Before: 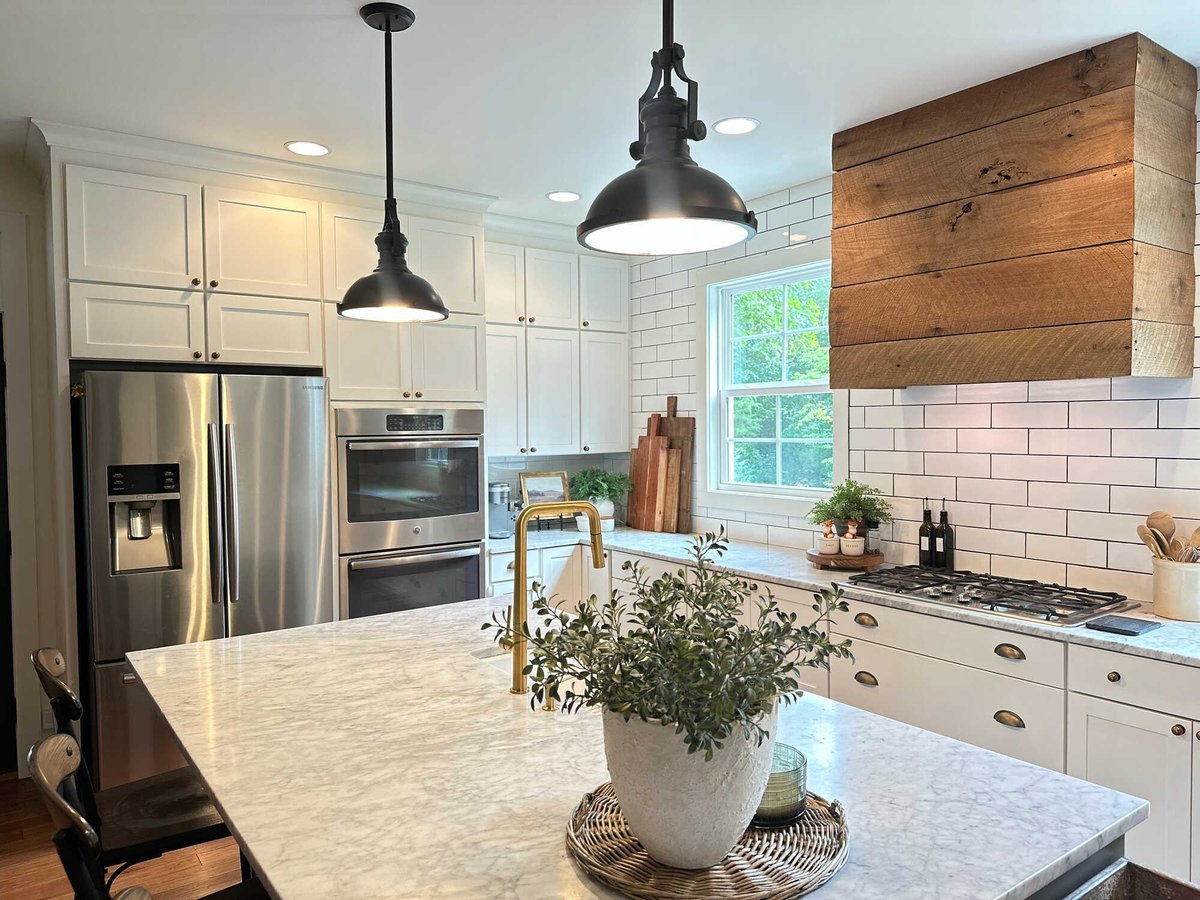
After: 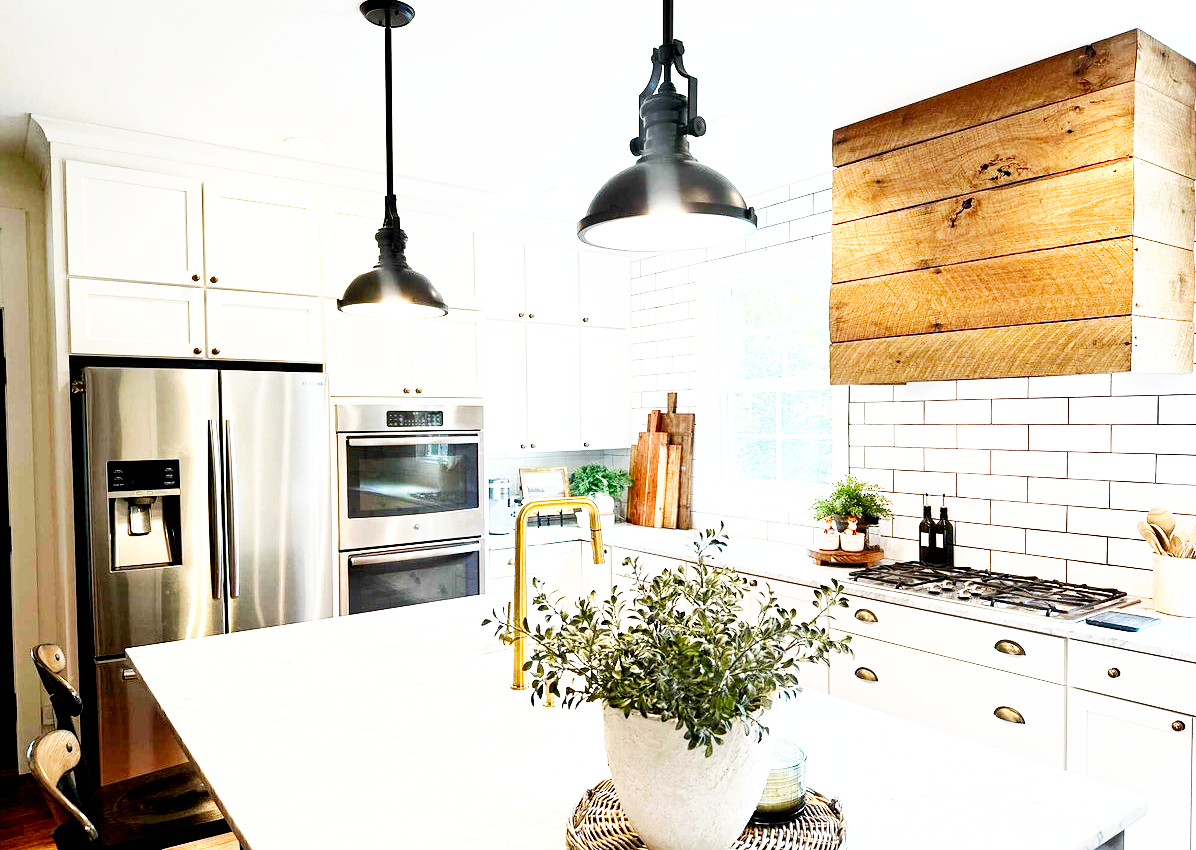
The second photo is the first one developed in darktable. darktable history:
base curve: curves: ch0 [(0, 0) (0.007, 0.004) (0.027, 0.03) (0.046, 0.07) (0.207, 0.54) (0.442, 0.872) (0.673, 0.972) (1, 1)], preserve colors none
crop: top 0.448%, right 0.264%, bottom 5.045%
exposure: black level correction 0.012, exposure 0.7 EV, compensate exposure bias true, compensate highlight preservation false
shadows and highlights: shadows 32, highlights -32, soften with gaussian
